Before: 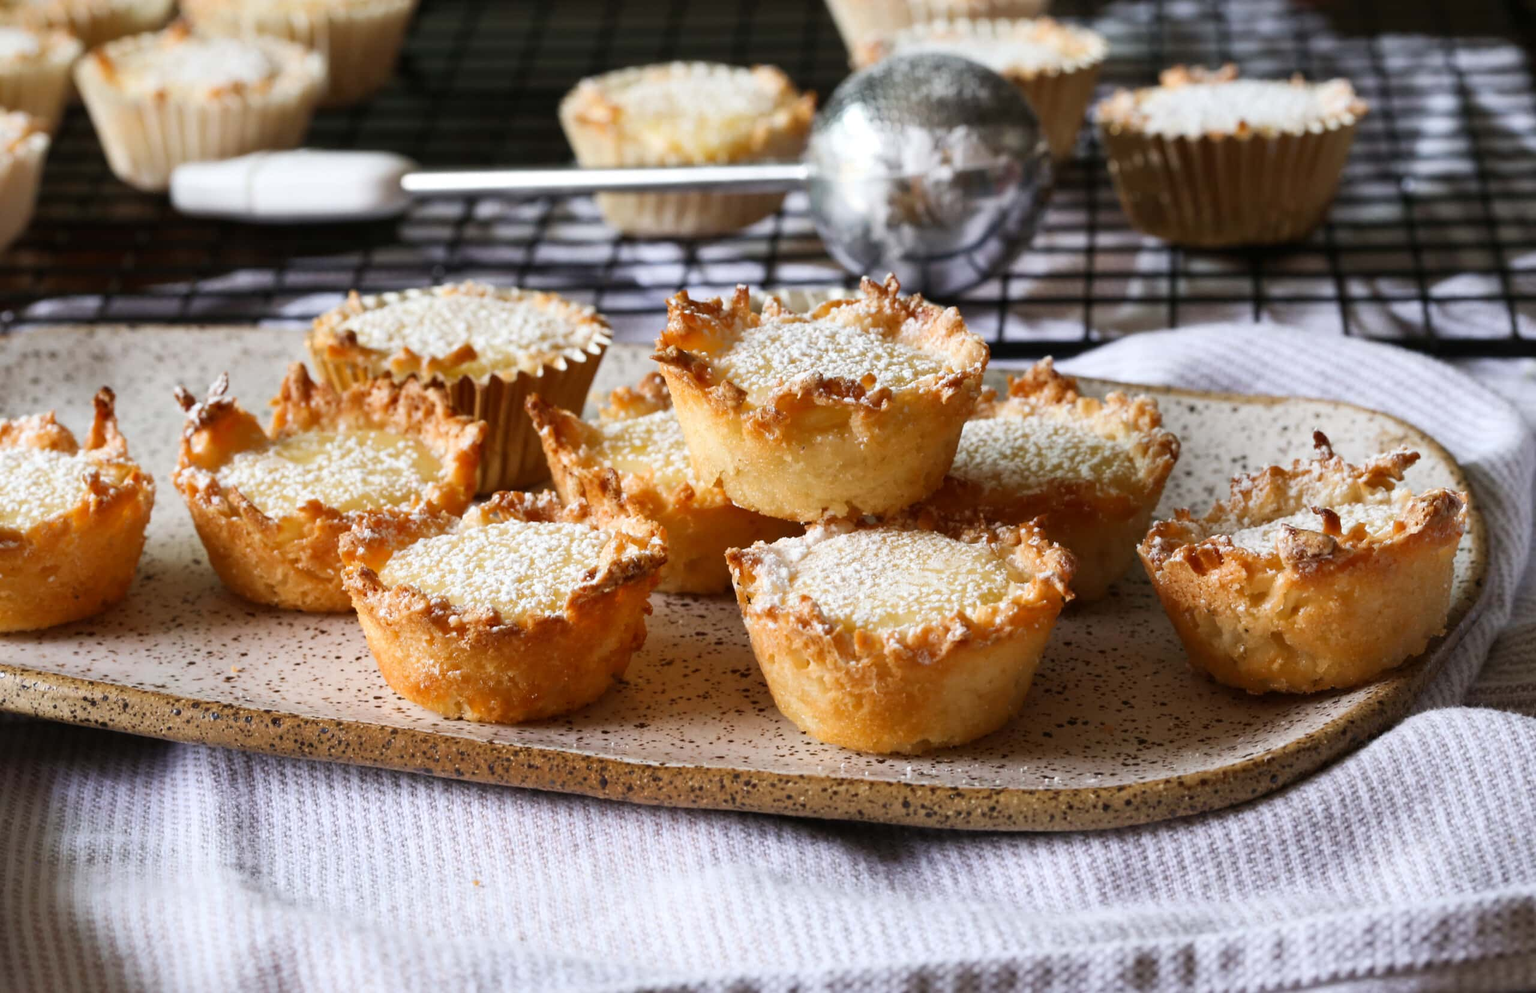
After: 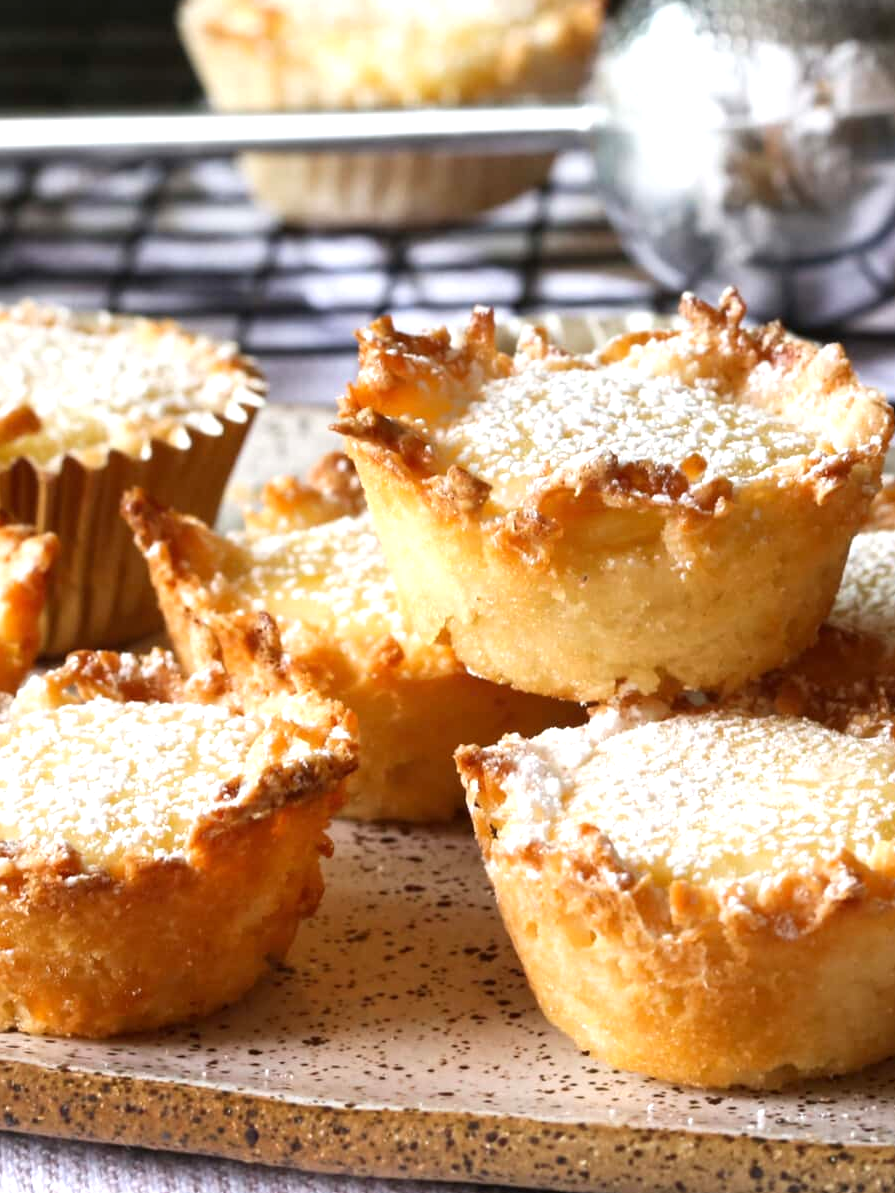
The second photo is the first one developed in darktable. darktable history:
crop and rotate: left 29.49%, top 10.156%, right 35.516%, bottom 17.734%
exposure: exposure 0.512 EV, compensate highlight preservation false
